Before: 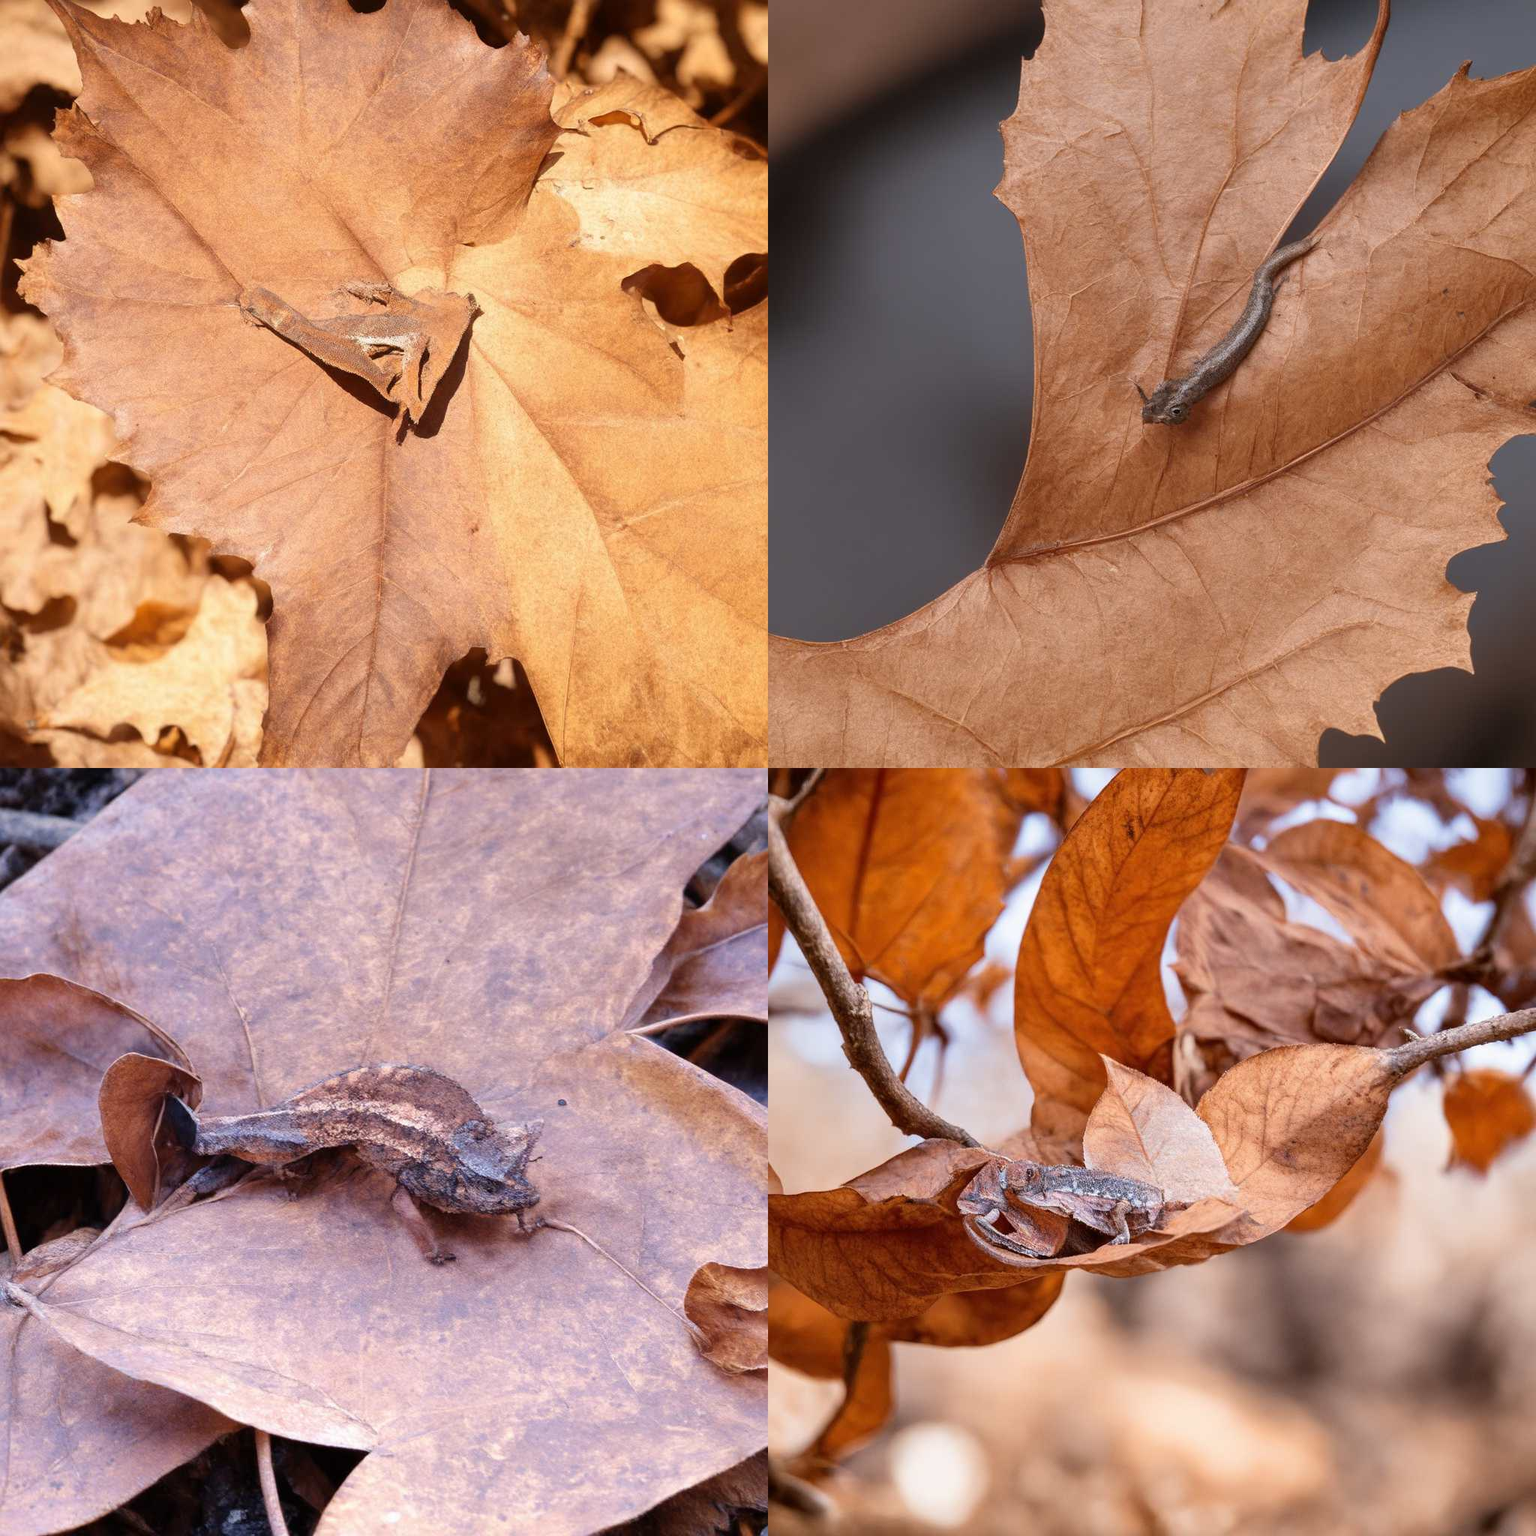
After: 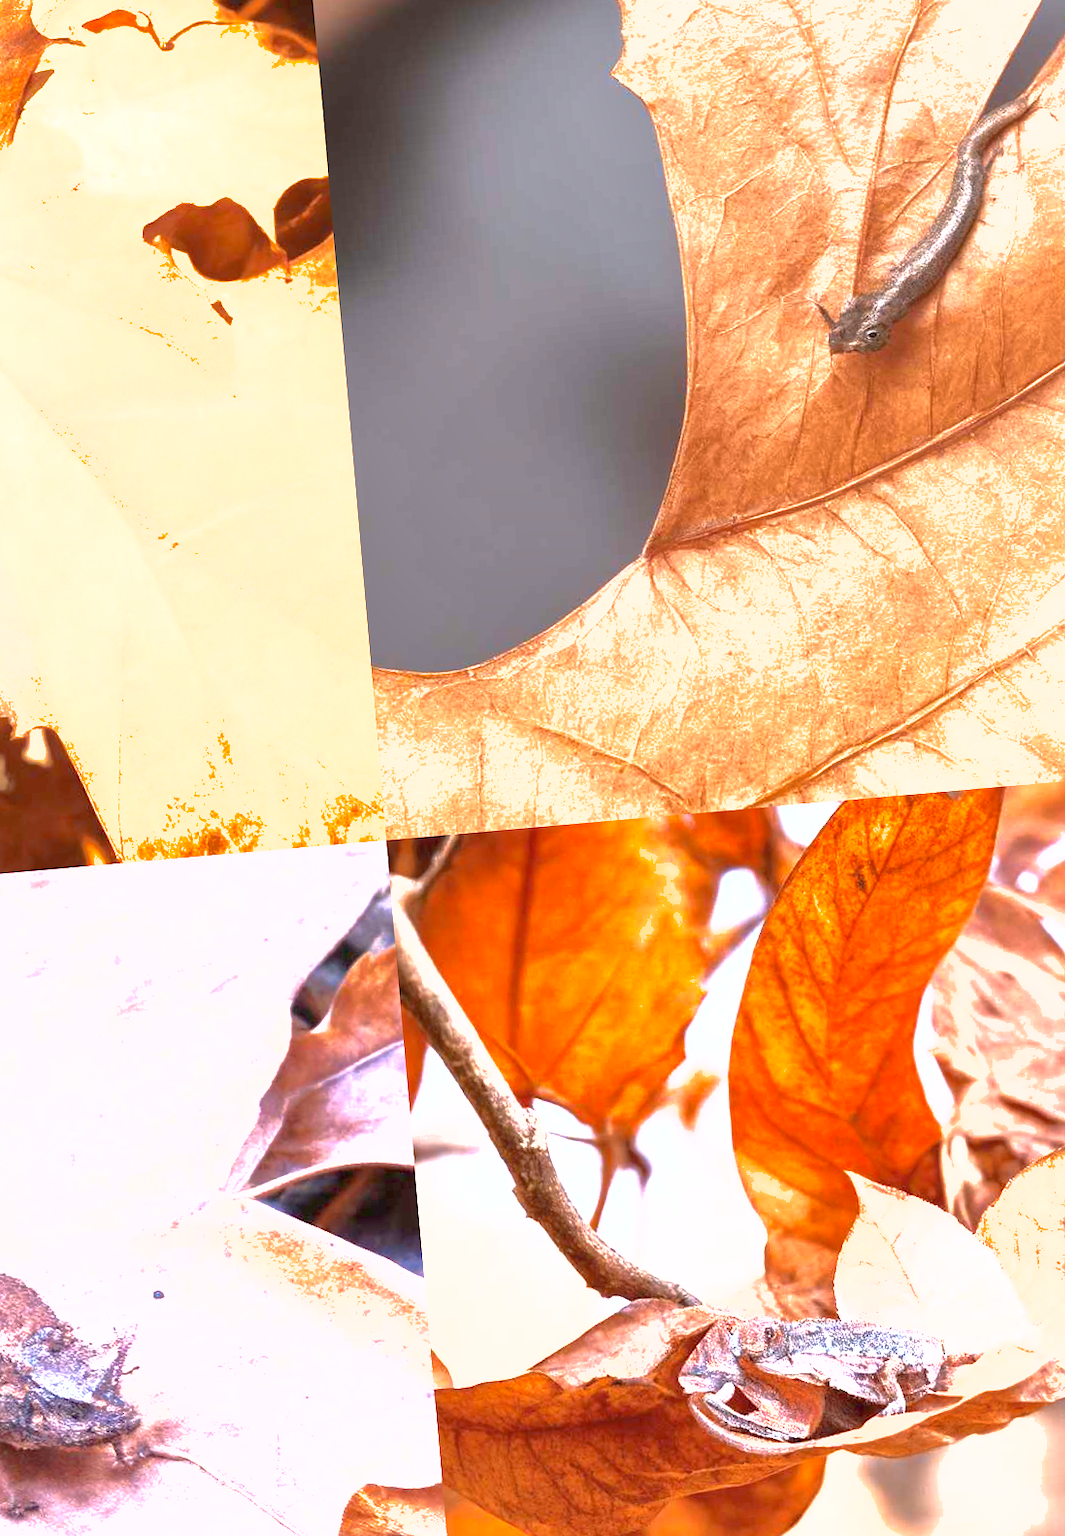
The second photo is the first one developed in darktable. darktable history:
shadows and highlights: on, module defaults
exposure: black level correction 0, exposure 1.741 EV, compensate exposure bias true, compensate highlight preservation false
rotate and perspective: rotation -4.98°, automatic cropping off
crop: left 32.075%, top 10.976%, right 18.355%, bottom 17.596%
